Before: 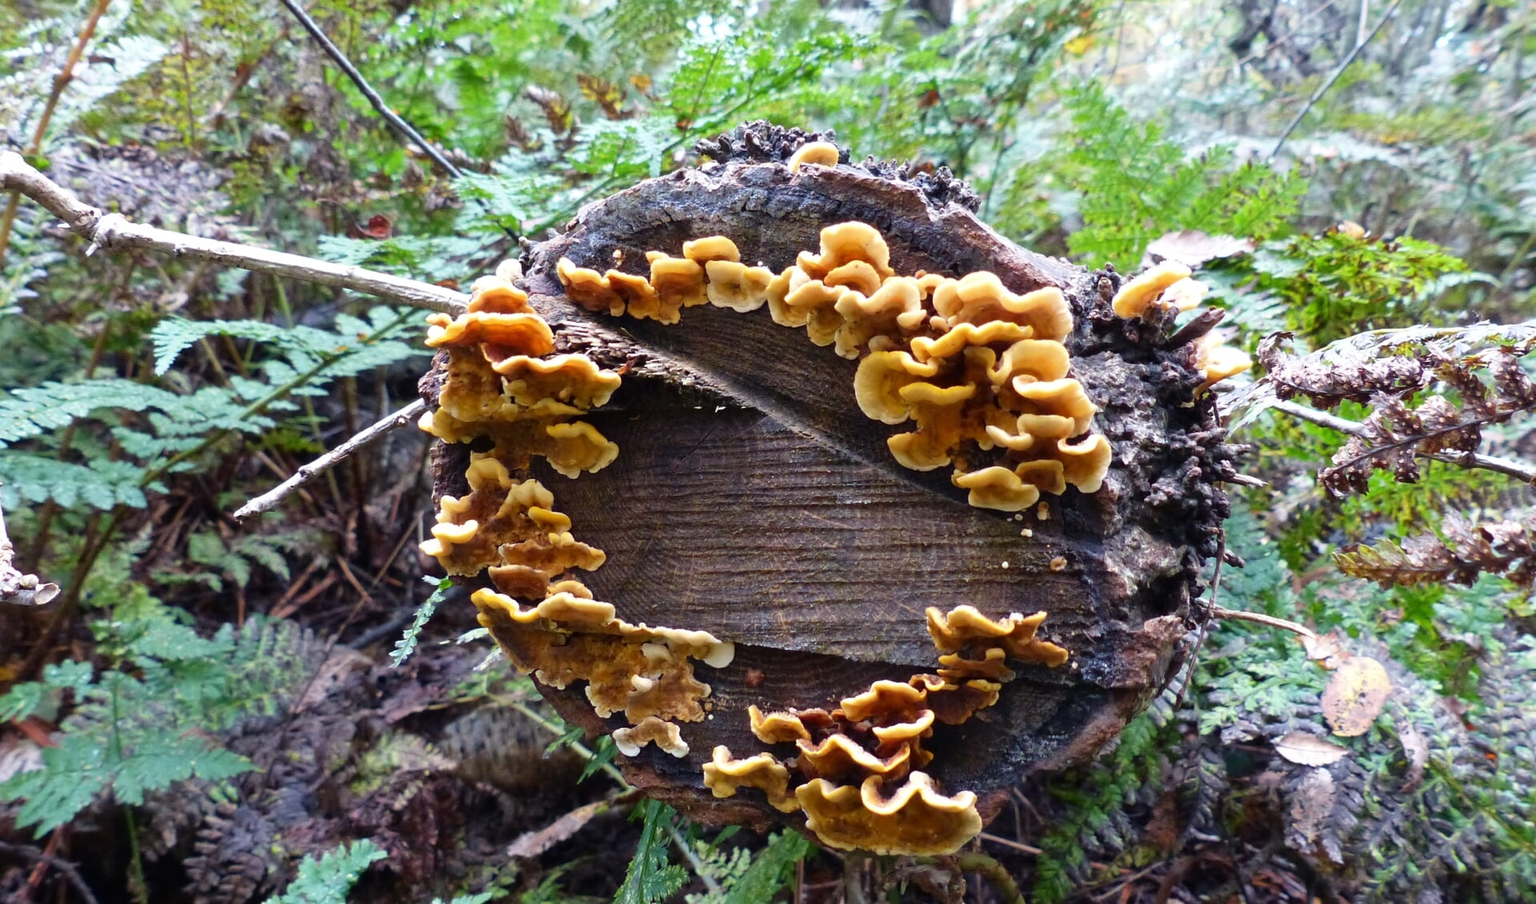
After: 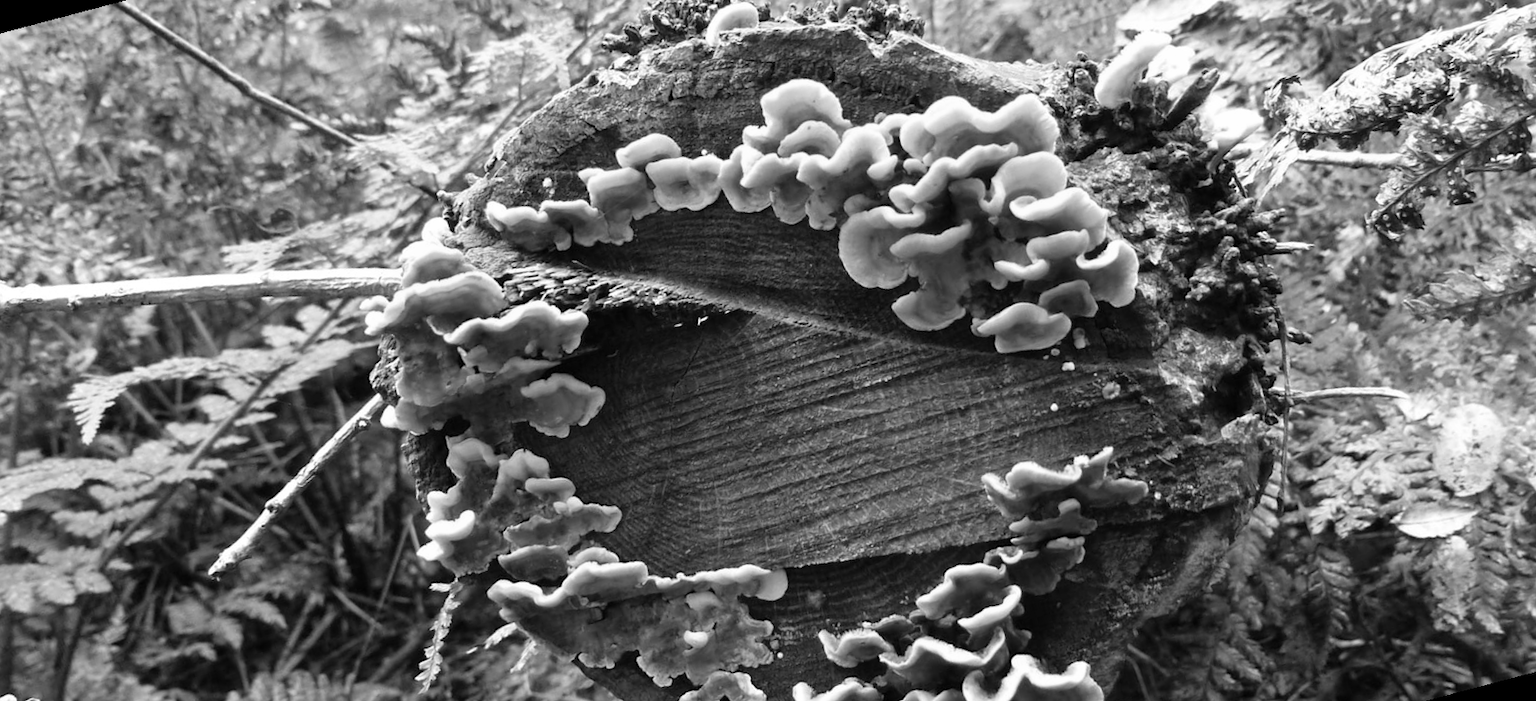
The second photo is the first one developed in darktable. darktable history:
monochrome: on, module defaults
rotate and perspective: rotation -14.8°, crop left 0.1, crop right 0.903, crop top 0.25, crop bottom 0.748
